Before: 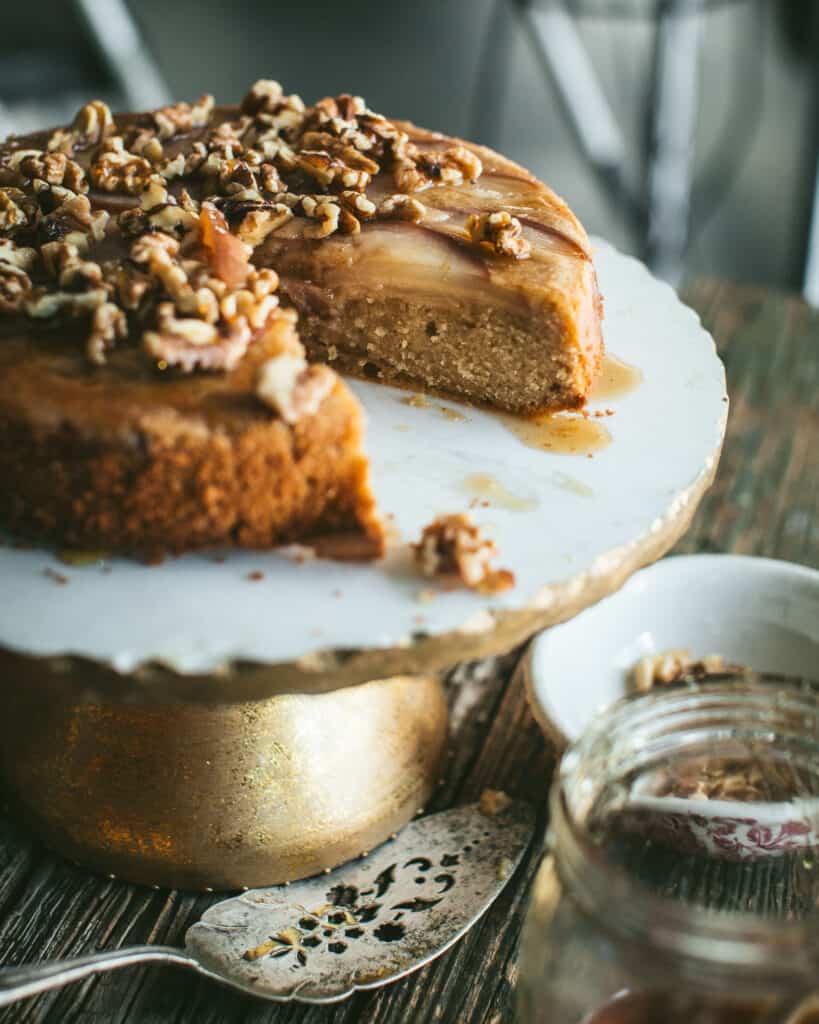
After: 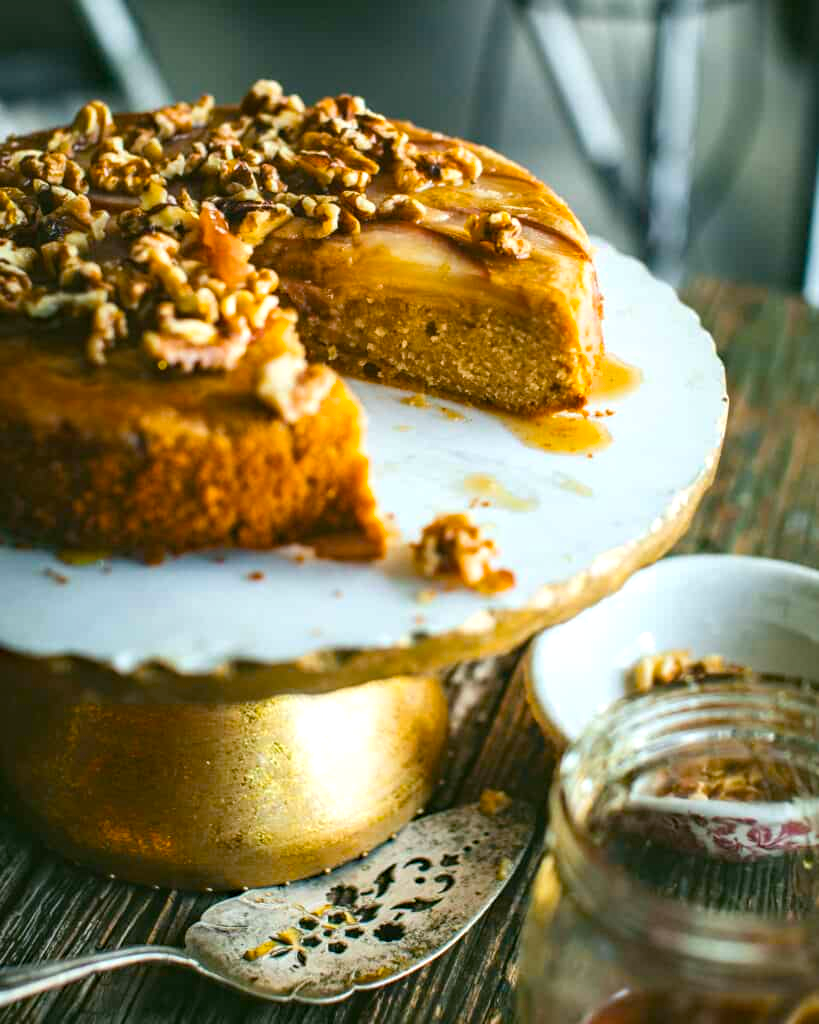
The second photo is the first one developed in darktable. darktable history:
exposure: exposure 0.3 EV, compensate highlight preservation false
haze removal: compatibility mode true, adaptive false
color balance rgb: linear chroma grading › global chroma 15%, perceptual saturation grading › global saturation 30%
